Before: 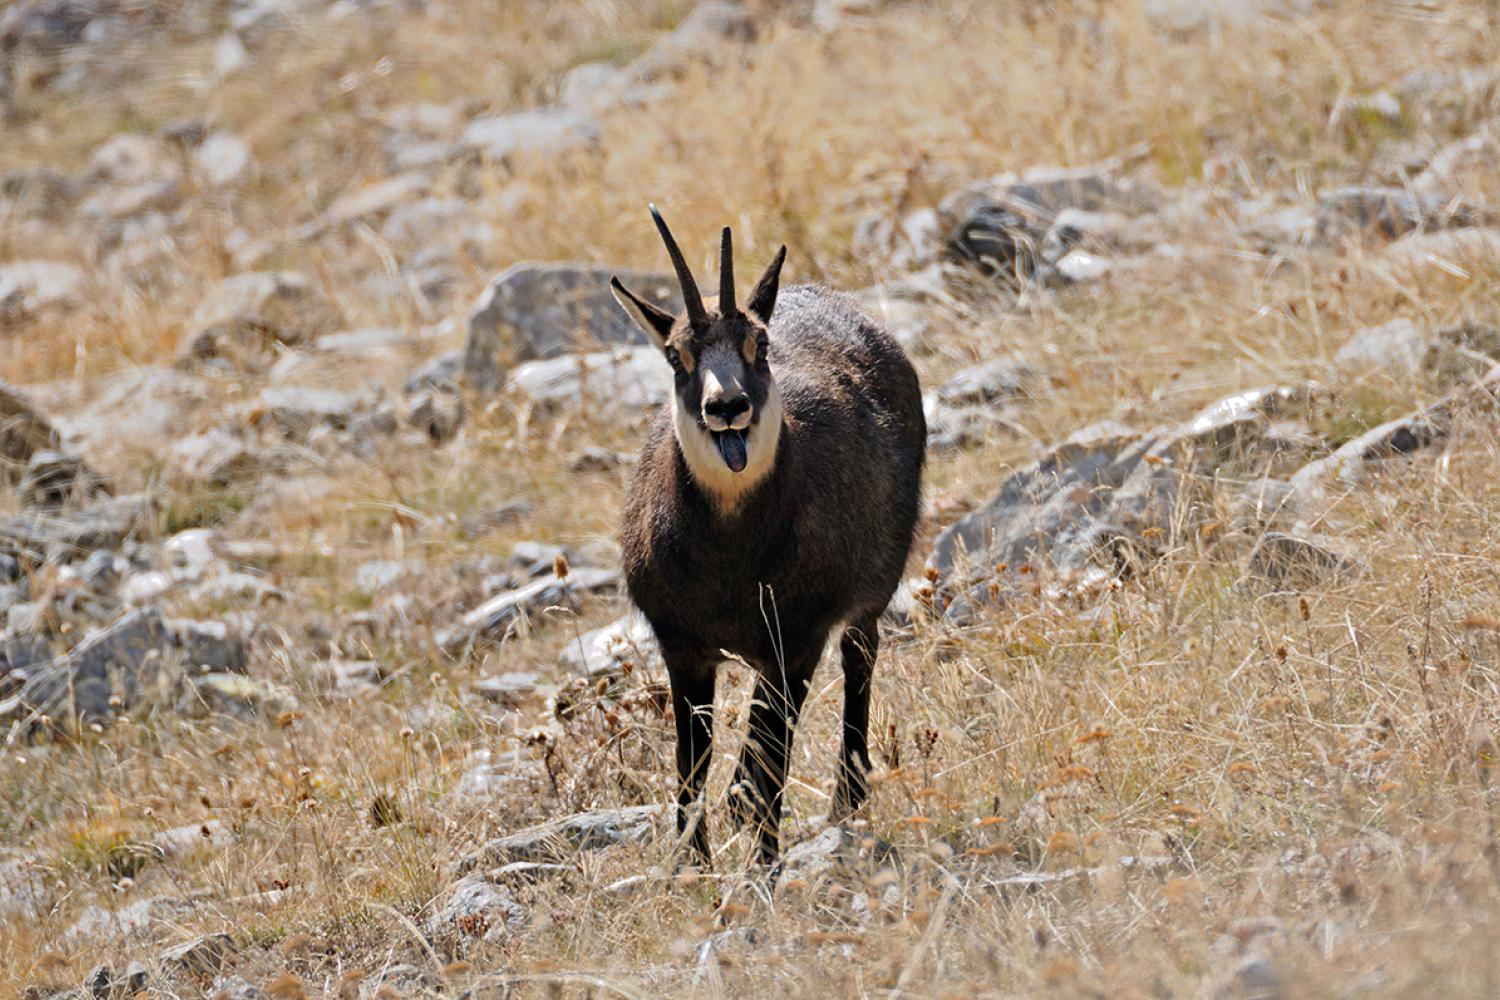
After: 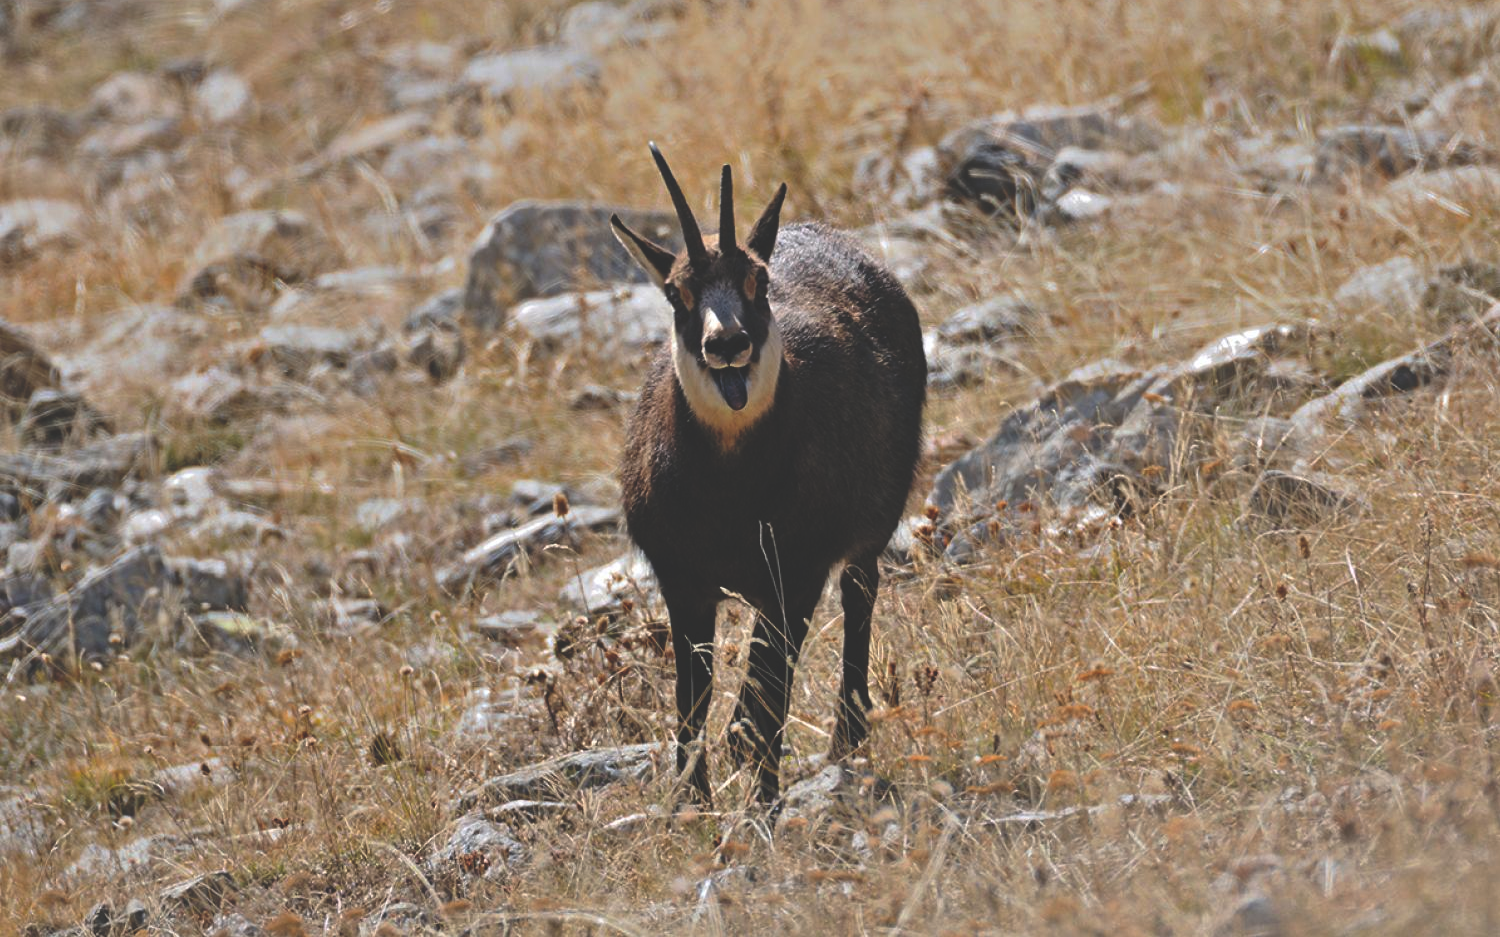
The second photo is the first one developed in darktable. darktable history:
rgb curve: curves: ch0 [(0, 0.186) (0.314, 0.284) (0.775, 0.708) (1, 1)], compensate middle gray true, preserve colors none
crop and rotate: top 6.25%
